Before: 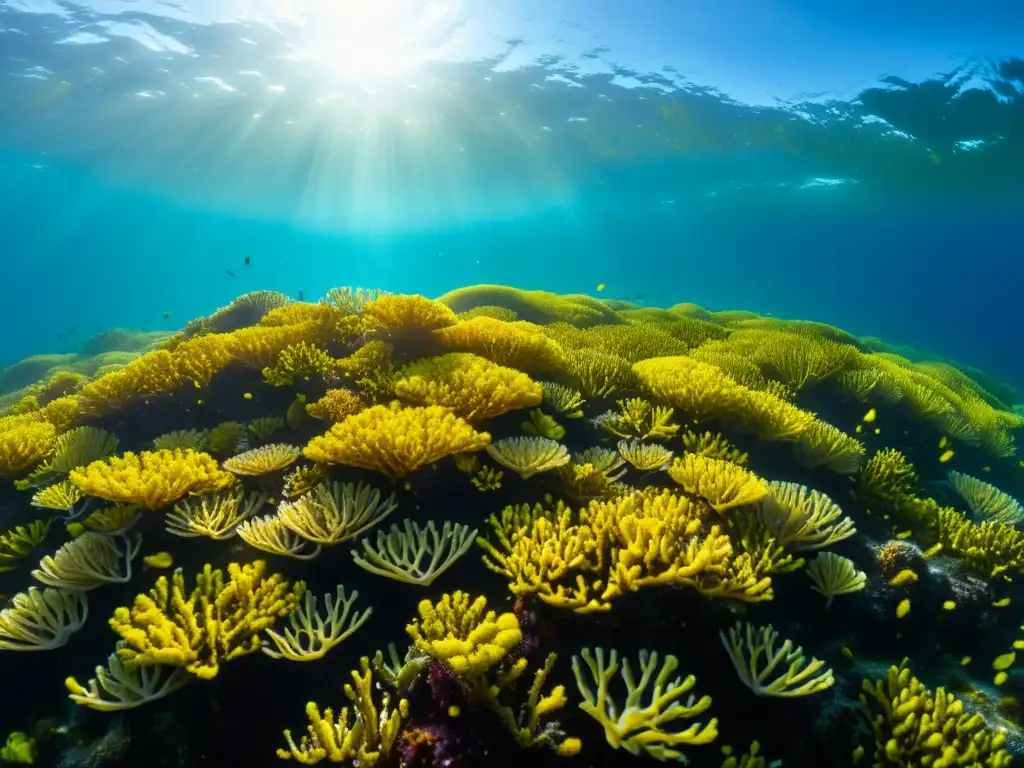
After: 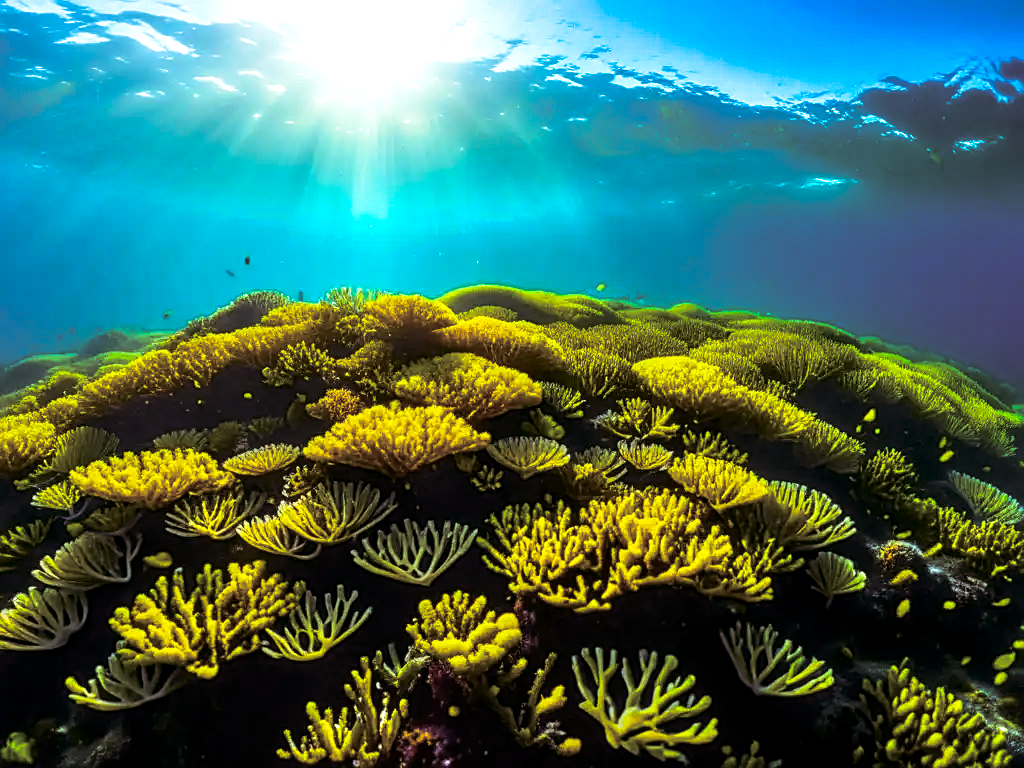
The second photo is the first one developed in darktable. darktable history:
split-toning: shadows › saturation 0.24, highlights › hue 54°, highlights › saturation 0.24
exposure: exposure 0.2 EV, compensate highlight preservation false
local contrast: detail 130%
white balance: red 0.978, blue 0.999
contrast brightness saturation: contrast 0.13, brightness -0.05, saturation 0.16
color balance rgb: perceptual saturation grading › global saturation 30%, global vibrance 20%
sharpen: on, module defaults
